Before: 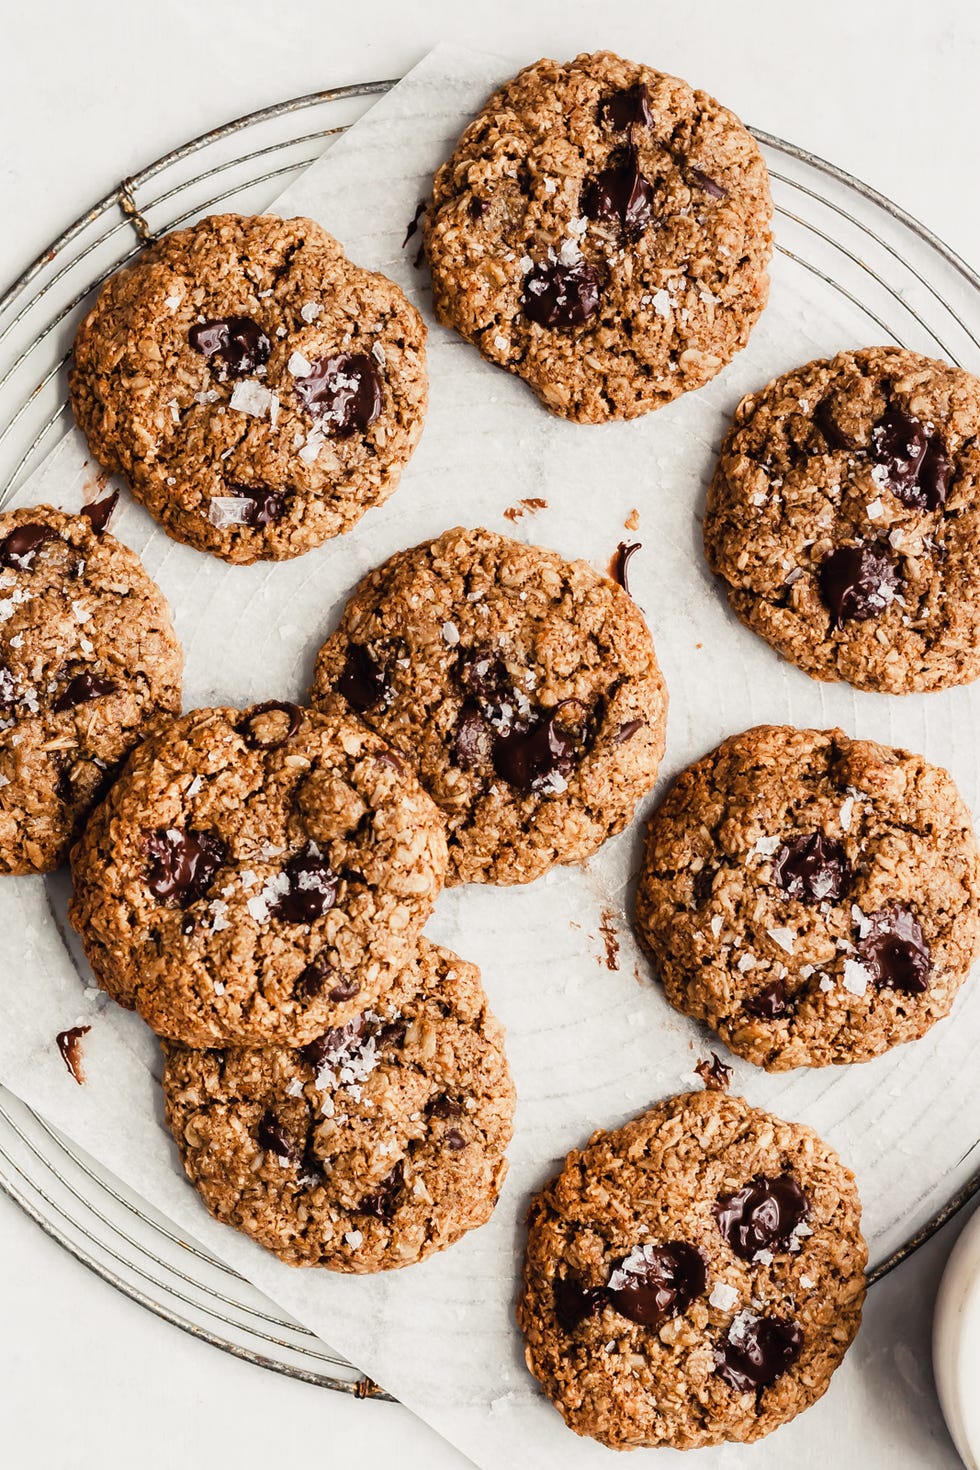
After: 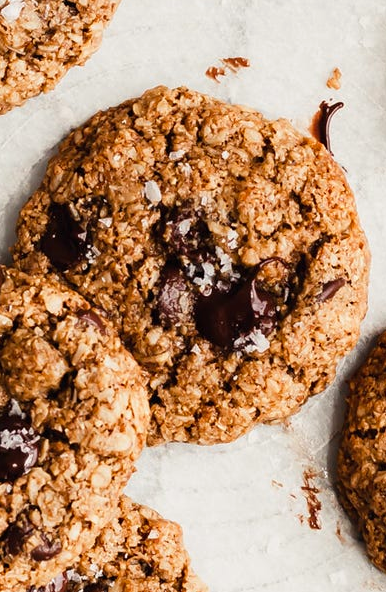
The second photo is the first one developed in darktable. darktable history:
crop: left 30.443%, top 30.062%, right 30.085%, bottom 29.626%
contrast brightness saturation: saturation 0.099
